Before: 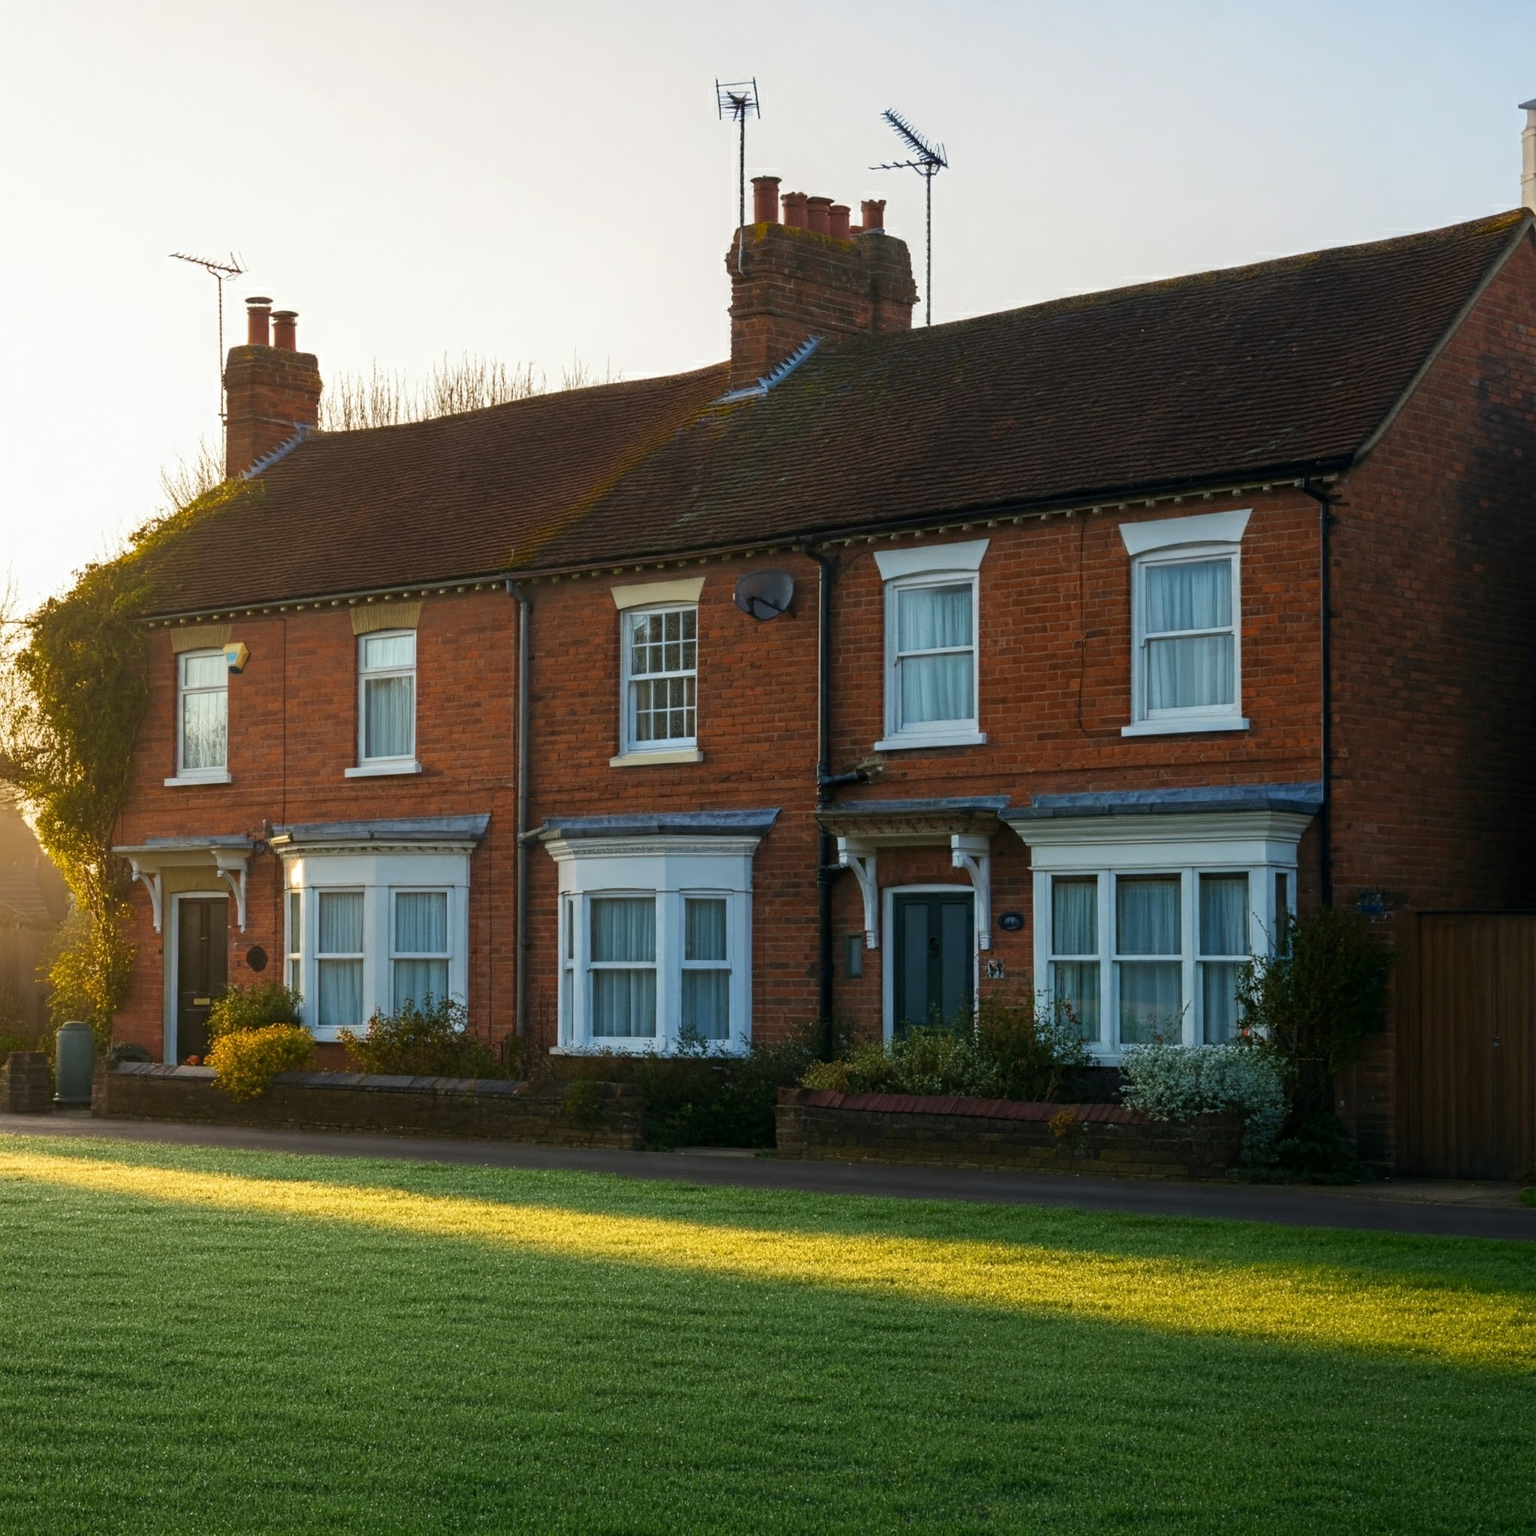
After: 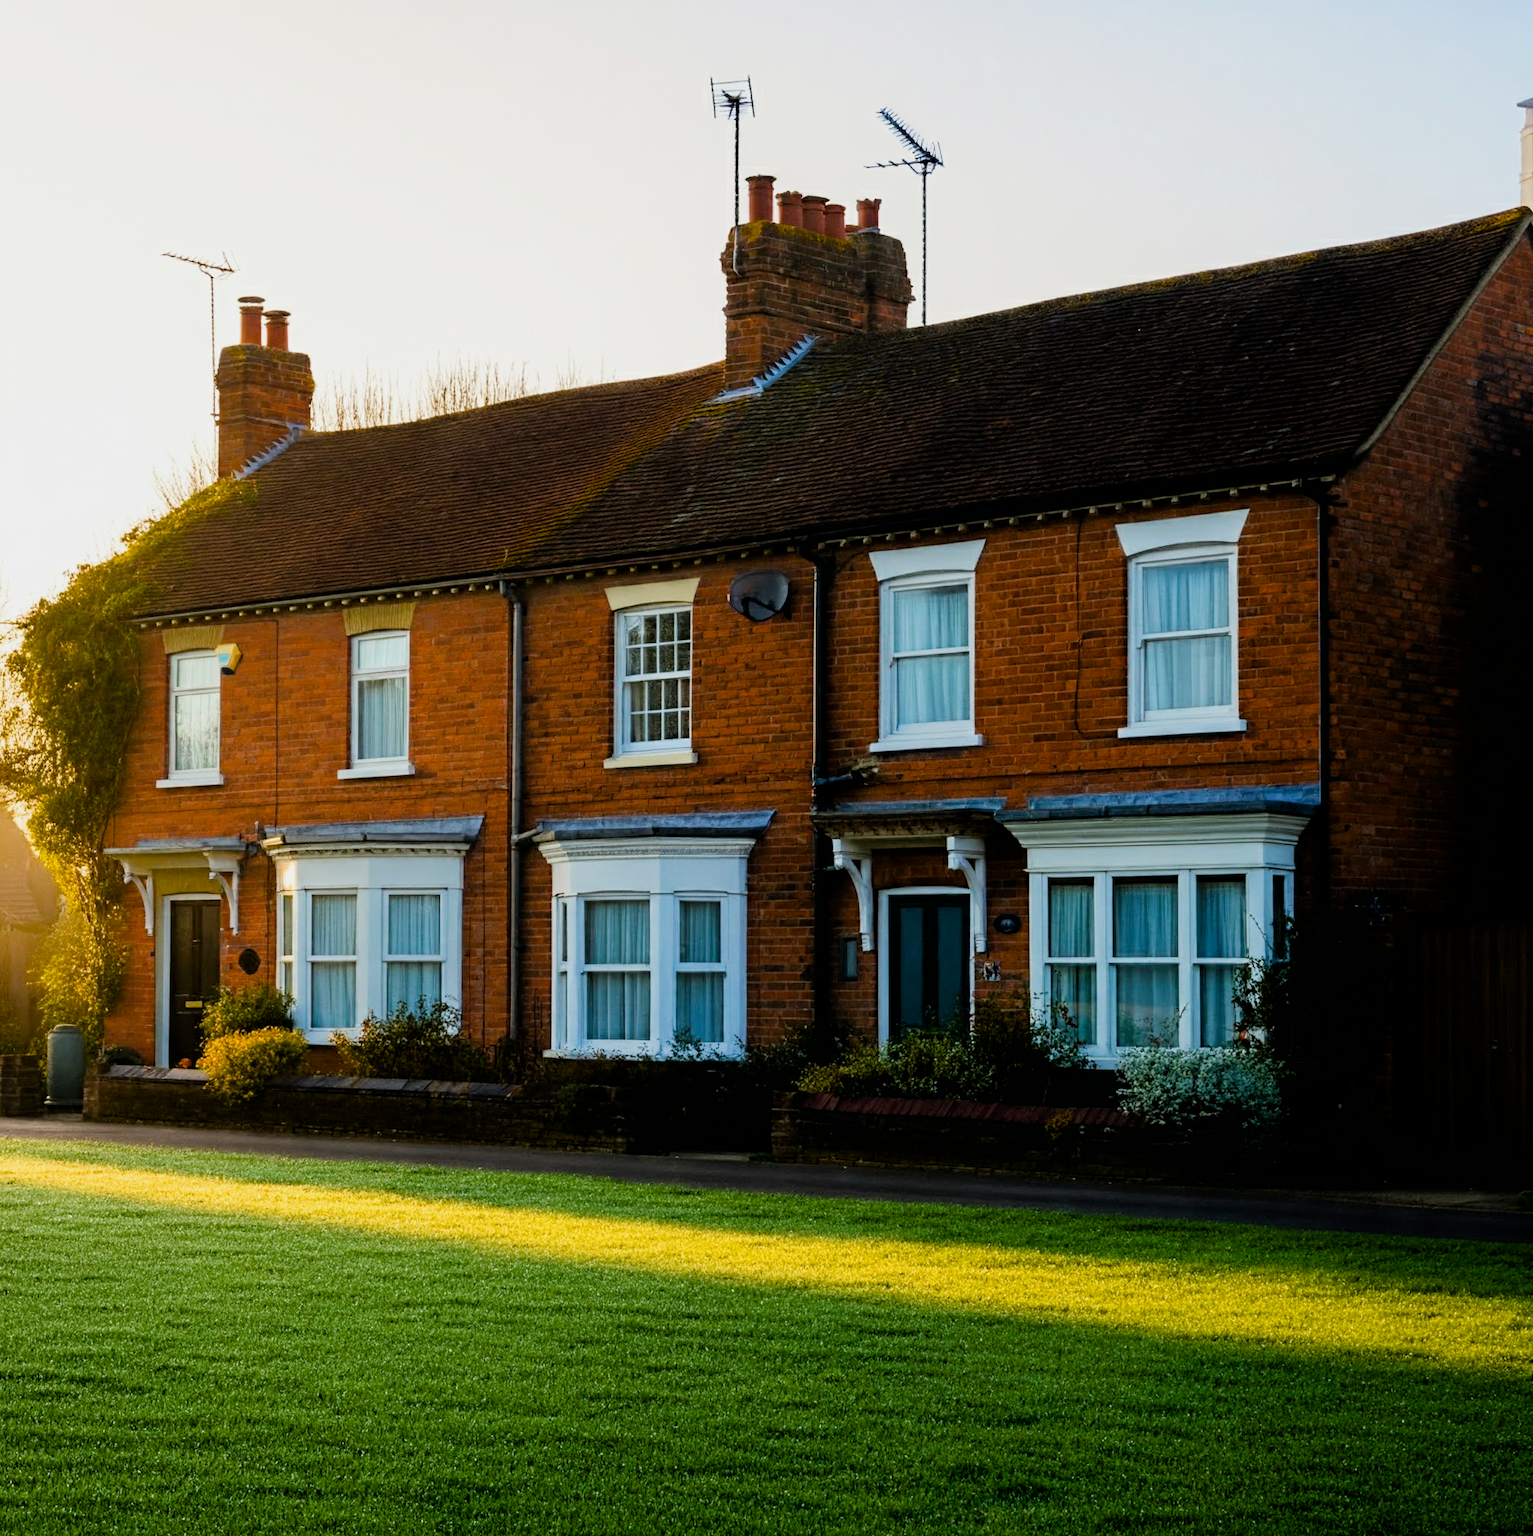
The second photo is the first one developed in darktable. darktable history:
filmic rgb: black relative exposure -5 EV, hardness 2.88, contrast 1.3
exposure: black level correction 0.003, exposure 0.383 EV, compensate highlight preservation false
crop and rotate: left 0.614%, top 0.179%, bottom 0.309%
color balance rgb: perceptual saturation grading › global saturation 35%, perceptual saturation grading › highlights -30%, perceptual saturation grading › shadows 35%, perceptual brilliance grading › global brilliance 3%, perceptual brilliance grading › highlights -3%, perceptual brilliance grading › shadows 3%
